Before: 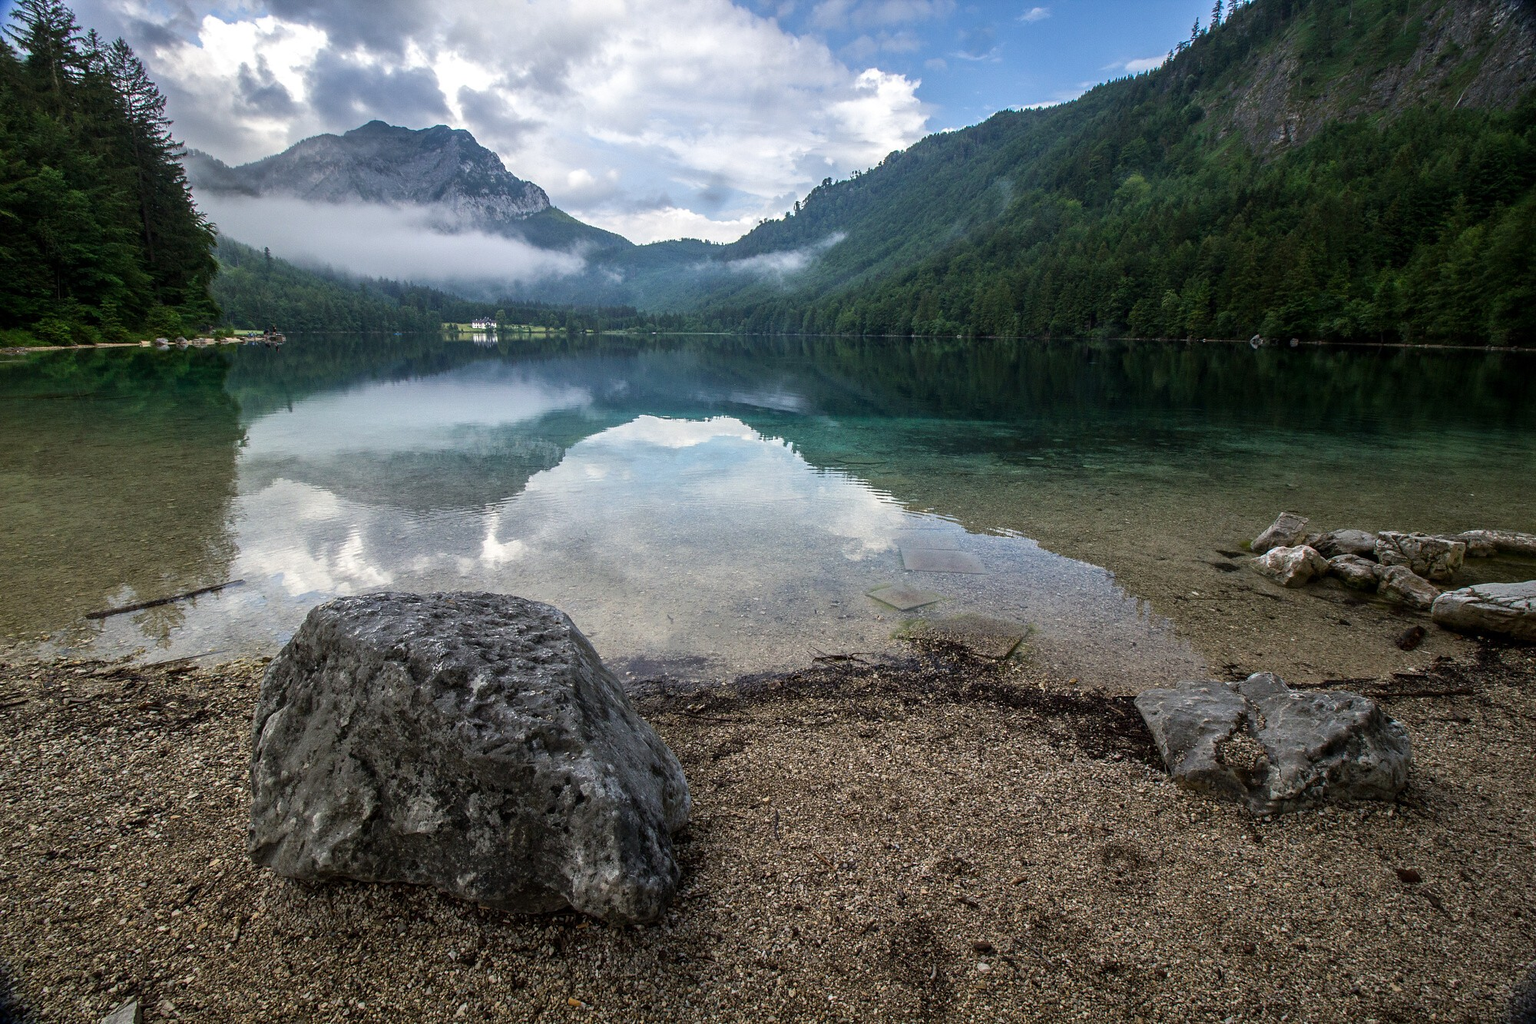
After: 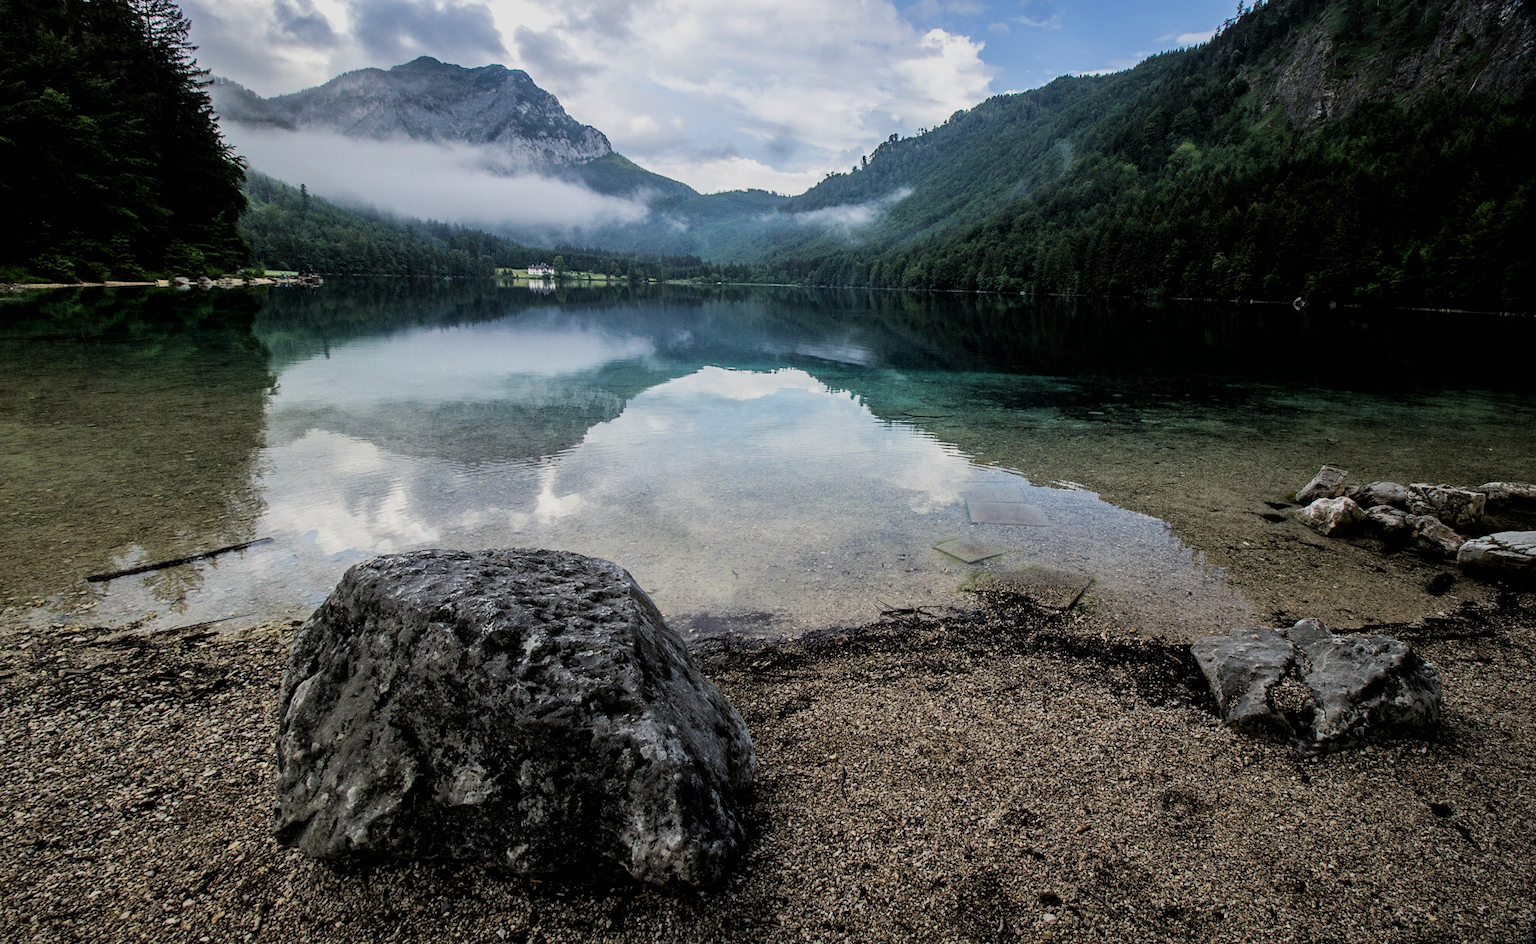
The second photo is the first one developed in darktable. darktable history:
filmic rgb: black relative exposure -5 EV, hardness 2.88, contrast 1.2
rotate and perspective: rotation -0.013°, lens shift (vertical) -0.027, lens shift (horizontal) 0.178, crop left 0.016, crop right 0.989, crop top 0.082, crop bottom 0.918
